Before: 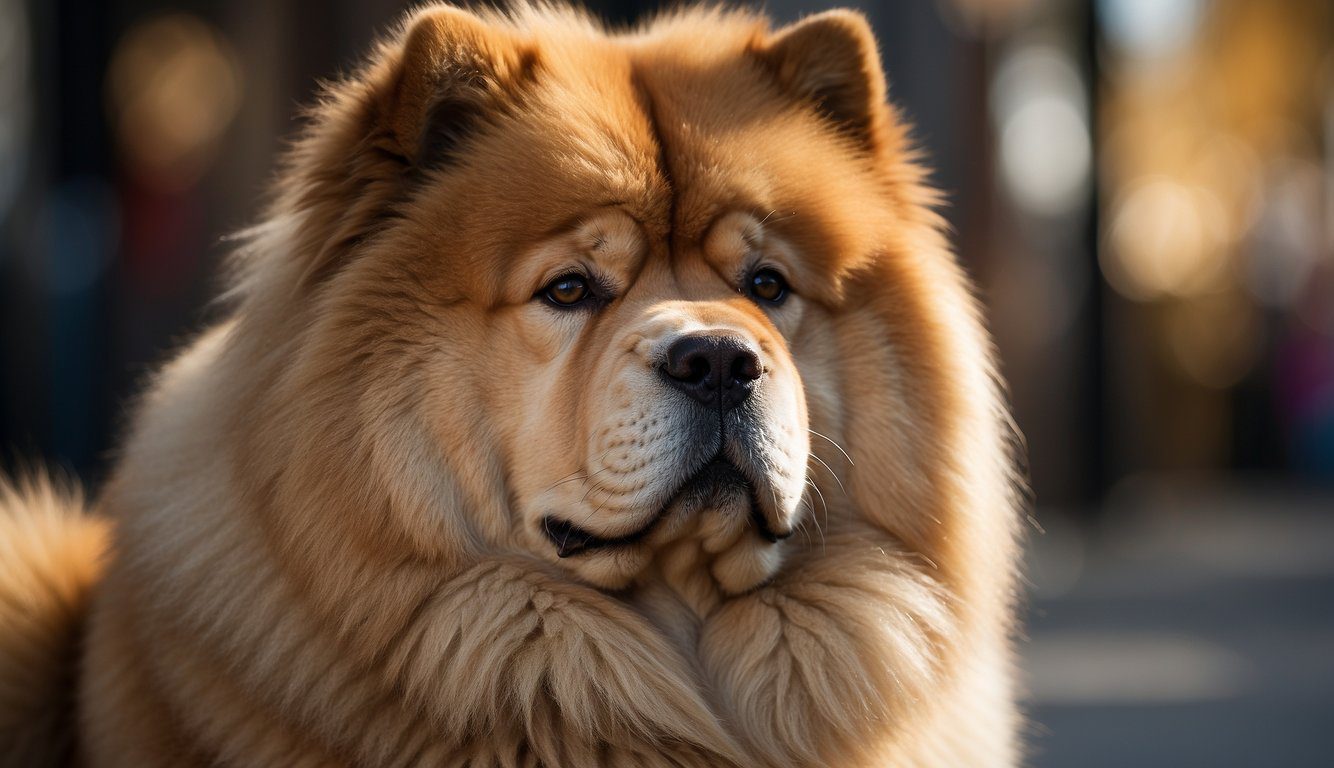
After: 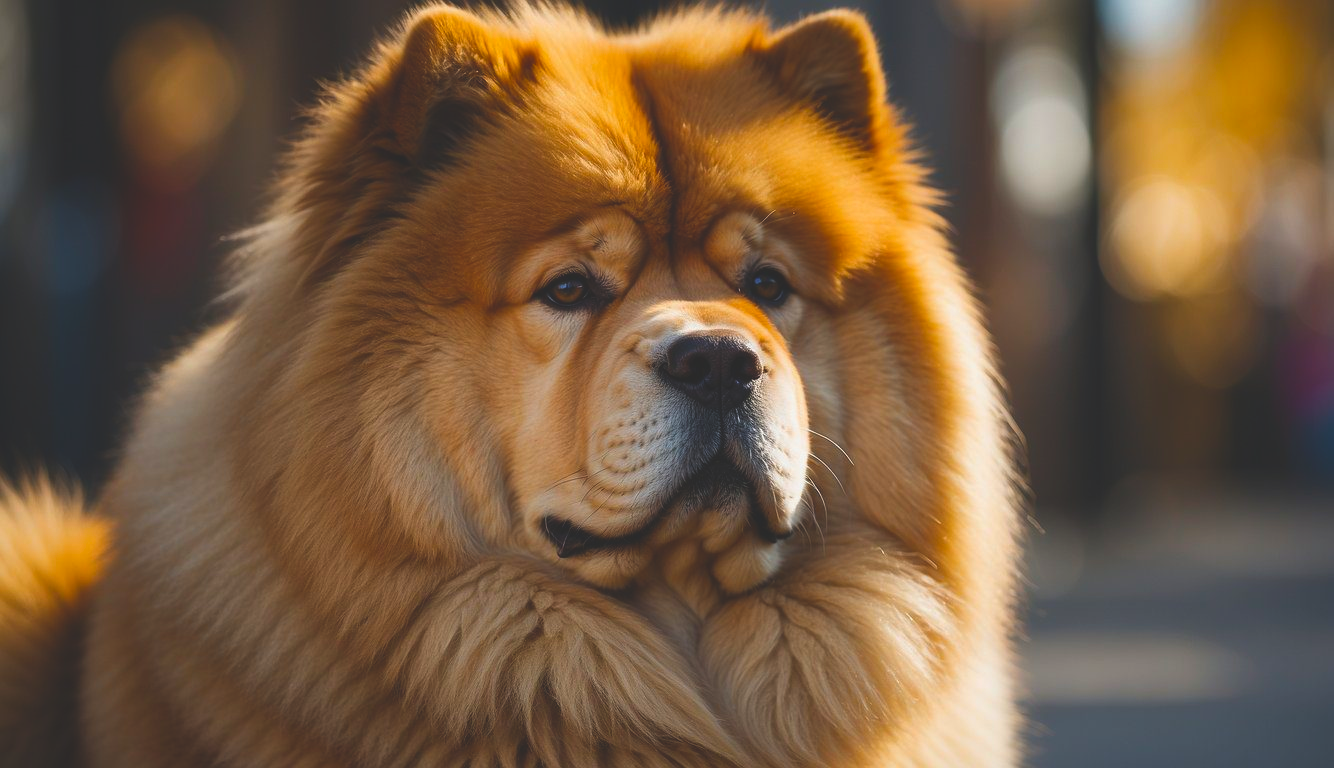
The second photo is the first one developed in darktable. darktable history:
exposure: black level correction -0.025, exposure -0.117 EV, compensate highlight preservation false
color balance rgb: perceptual saturation grading › global saturation 30%, global vibrance 30%
